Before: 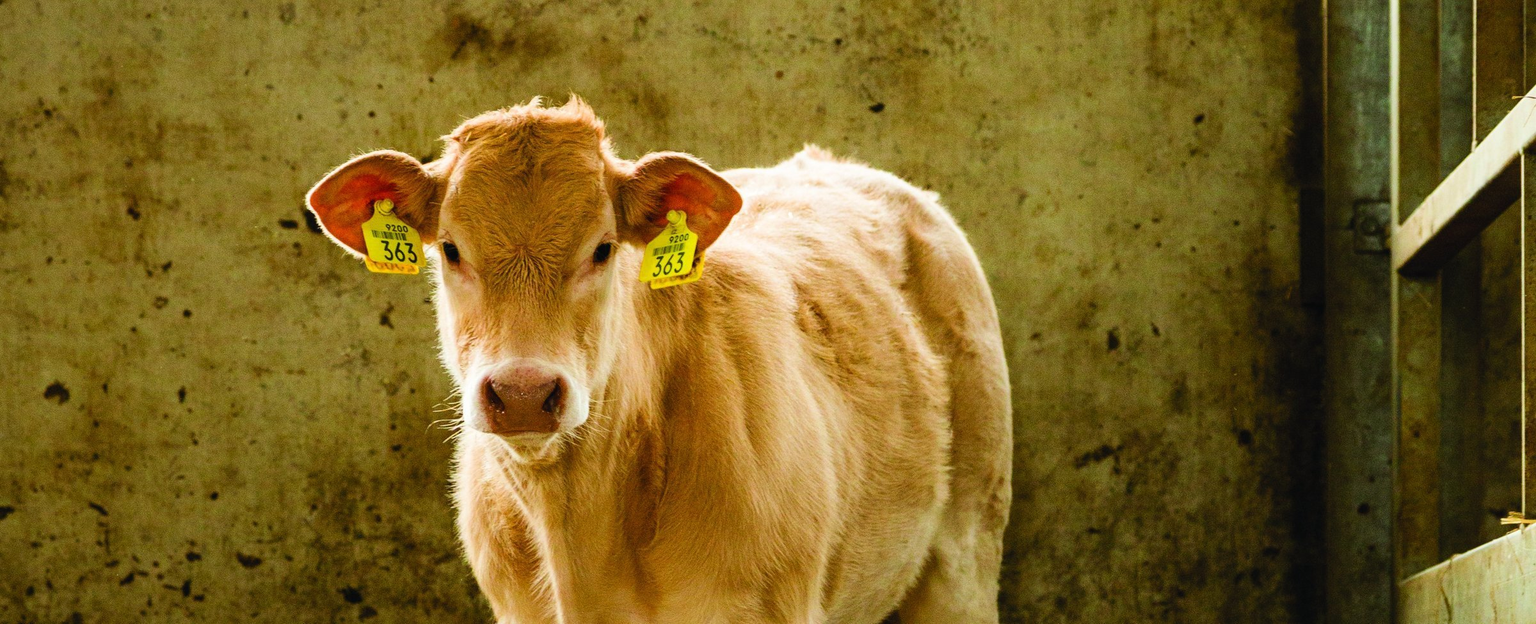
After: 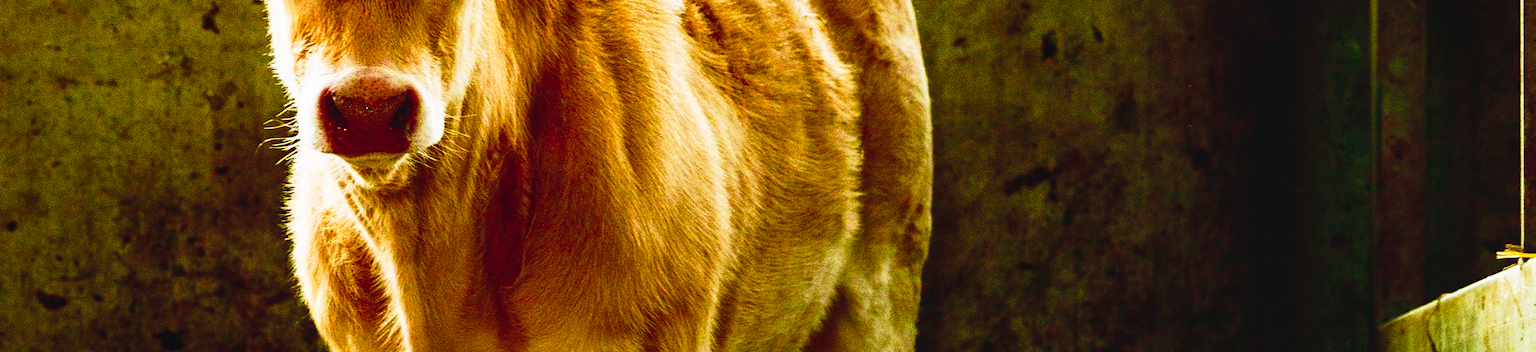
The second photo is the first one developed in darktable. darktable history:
crop and rotate: left 13.296%, top 48.223%, bottom 2.739%
contrast brightness saturation: contrast 0.088, brightness -0.602, saturation 0.173
local contrast: highlights 105%, shadows 99%, detail 120%, midtone range 0.2
tone curve: curves: ch0 [(0, 0.052) (0.207, 0.35) (0.392, 0.592) (0.54, 0.803) (0.725, 0.922) (0.99, 0.974)], preserve colors none
